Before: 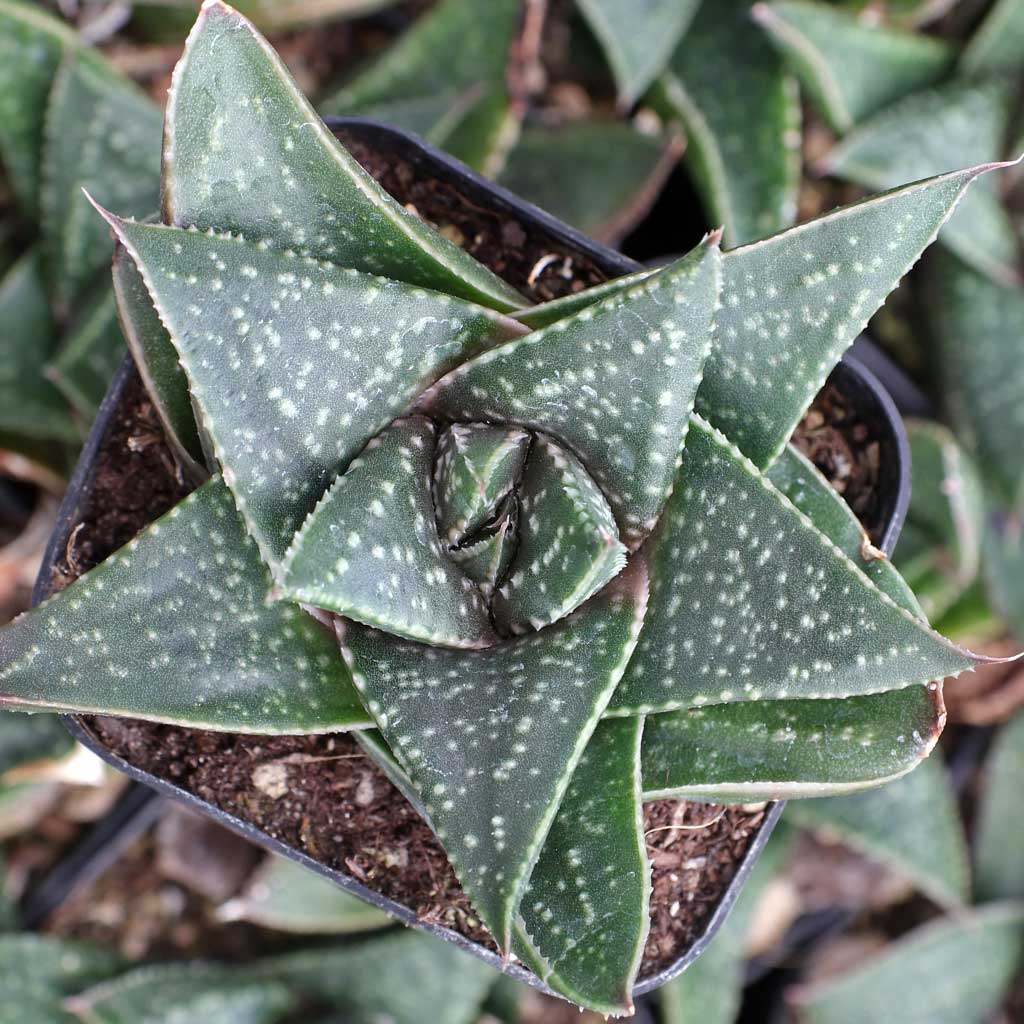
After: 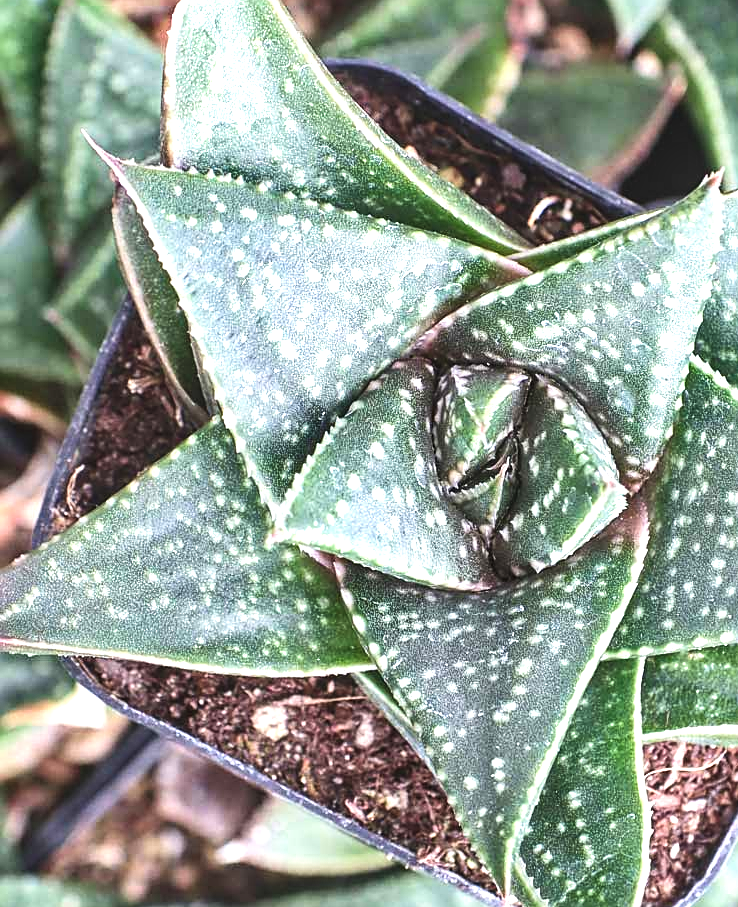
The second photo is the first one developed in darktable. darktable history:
exposure: black level correction -0.006, exposure 1 EV, compensate exposure bias true, compensate highlight preservation false
shadows and highlights: highlights color adjustment 78.07%, soften with gaussian
contrast brightness saturation: contrast 0.155, brightness 0.055
crop: top 5.741%, right 27.854%, bottom 5.652%
sharpen: on, module defaults
local contrast: on, module defaults
velvia: strength 14.57%
